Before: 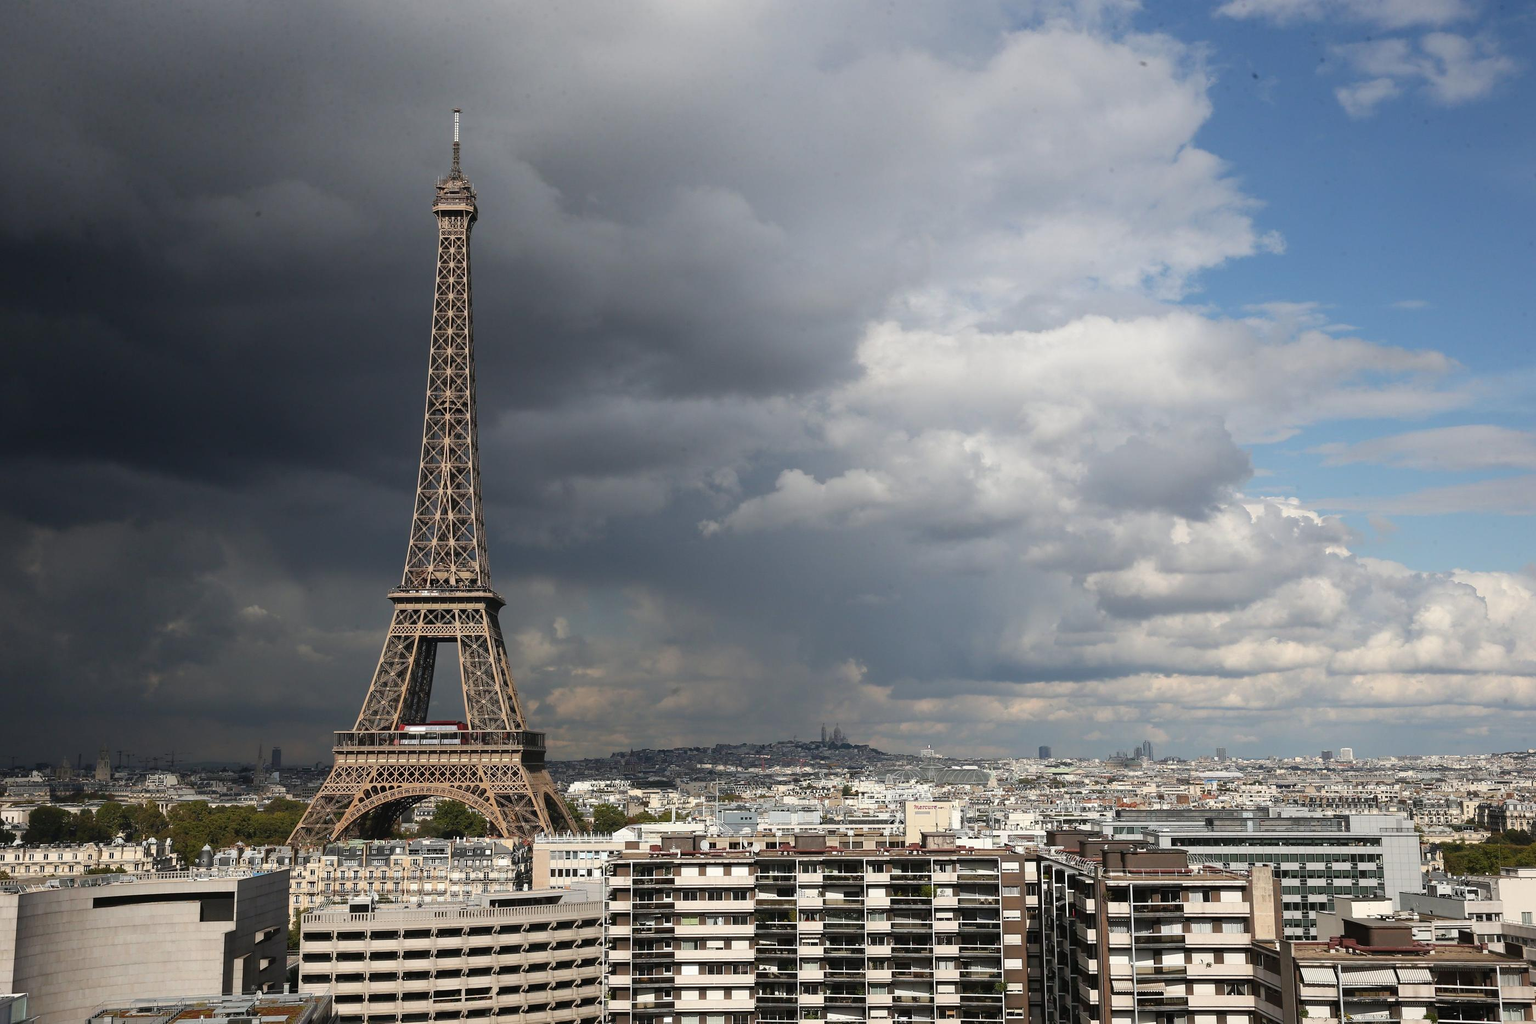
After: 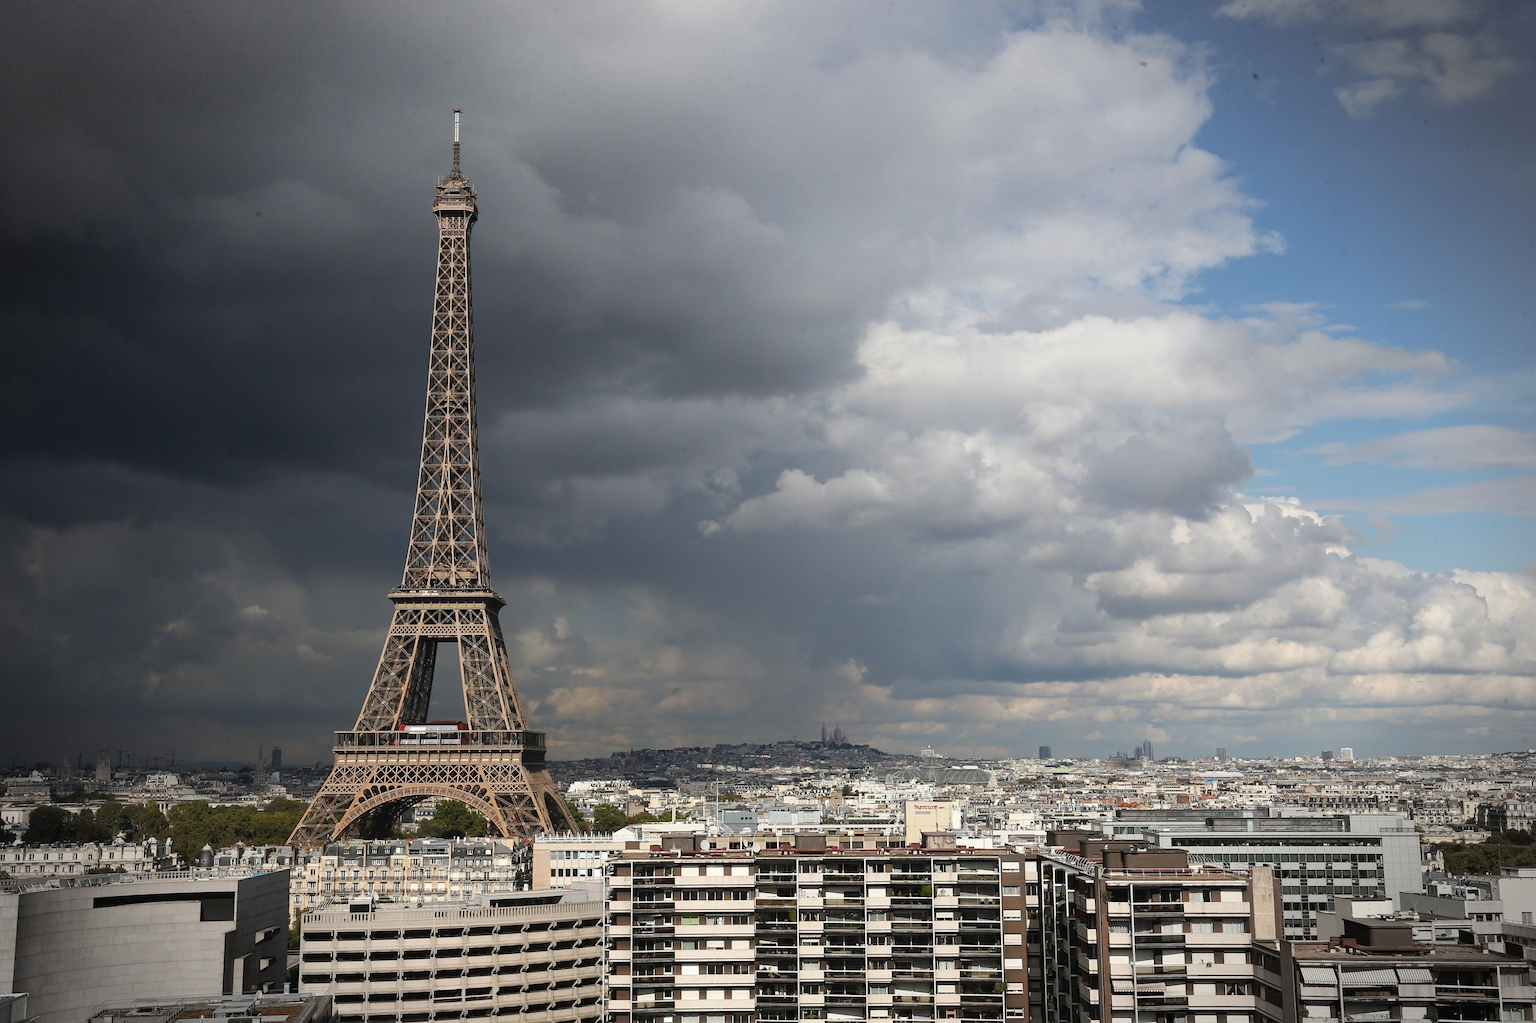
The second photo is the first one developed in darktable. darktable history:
vignetting: fall-off start 90.36%, fall-off radius 38.28%, width/height ratio 1.221, shape 1.29
